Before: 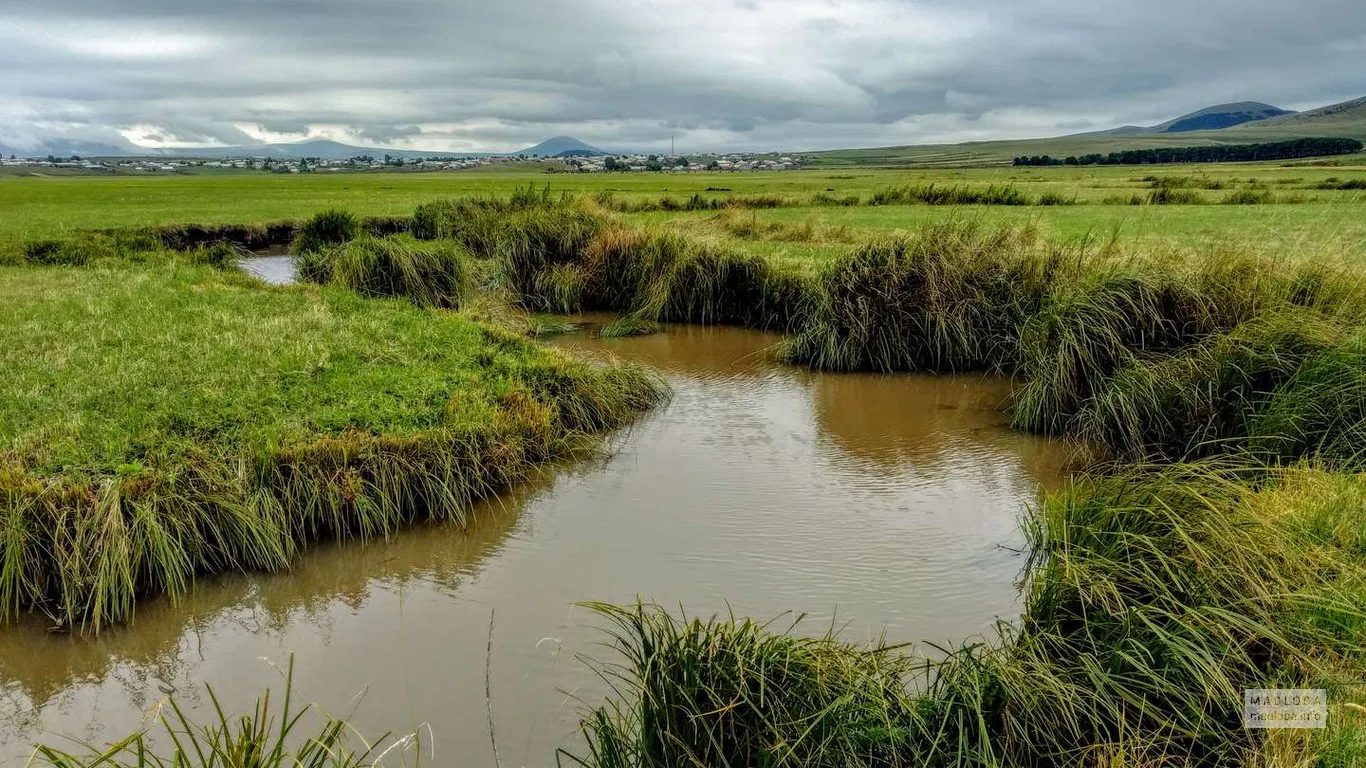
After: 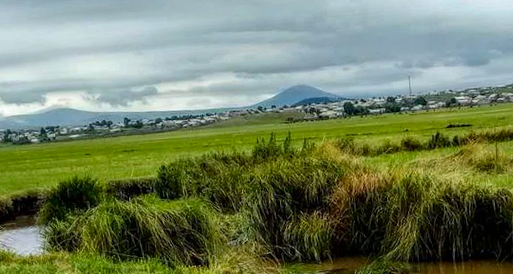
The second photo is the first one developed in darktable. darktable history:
contrast brightness saturation: contrast 0.15, brightness -0.01, saturation 0.1
white balance: red 0.982, blue 1.018
rotate and perspective: rotation -4.57°, crop left 0.054, crop right 0.944, crop top 0.087, crop bottom 0.914
crop: left 15.452%, top 5.459%, right 43.956%, bottom 56.62%
